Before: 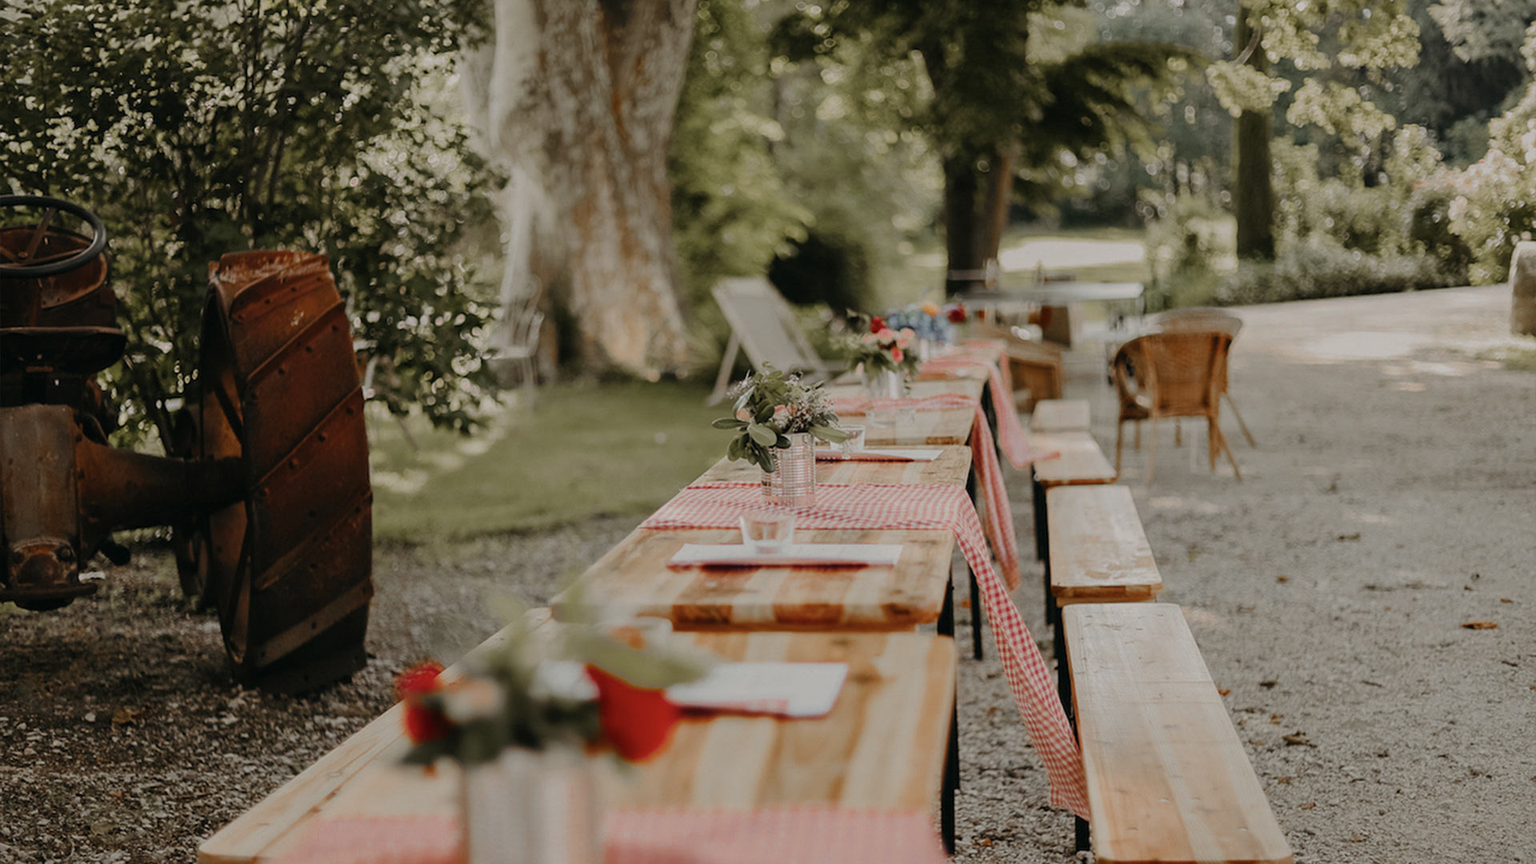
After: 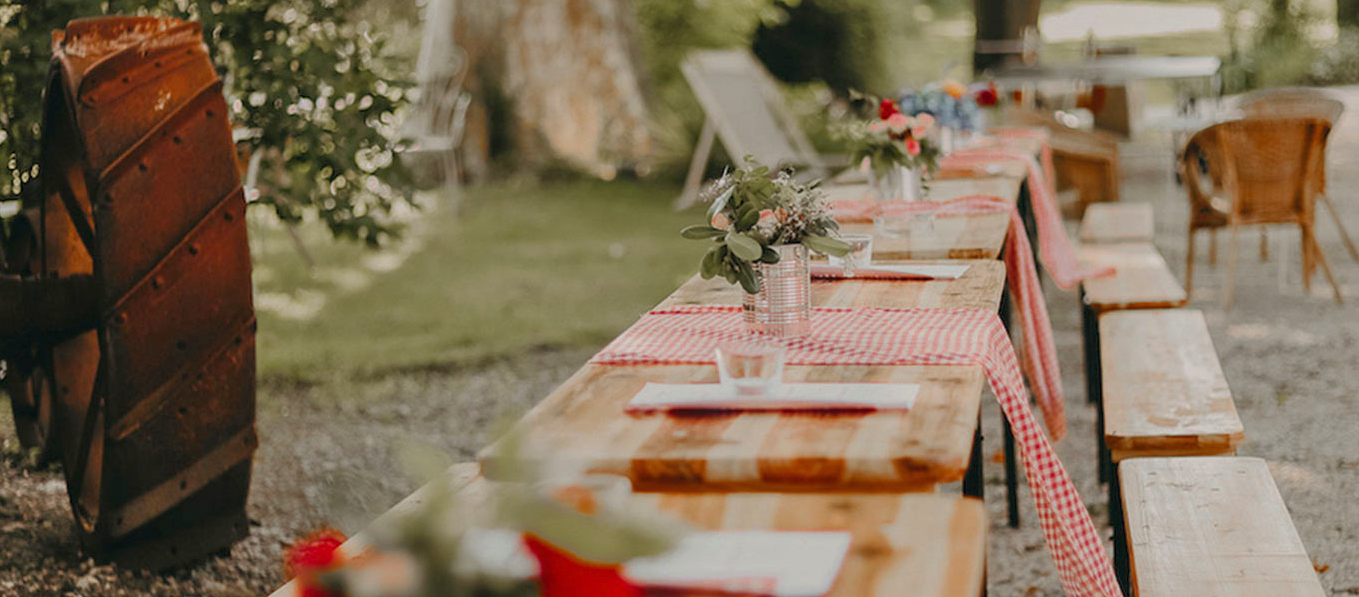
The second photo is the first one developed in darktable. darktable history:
crop: left 10.892%, top 27.526%, right 18.279%, bottom 17.196%
tone equalizer: -8 EV -0.018 EV, -7 EV 0.014 EV, -6 EV -0.008 EV, -5 EV 0.006 EV, -4 EV -0.042 EV, -3 EV -0.238 EV, -2 EV -0.635 EV, -1 EV -0.972 EV, +0 EV -0.976 EV, mask exposure compensation -0.492 EV
exposure: black level correction 0, exposure 1.2 EV, compensate highlight preservation false
